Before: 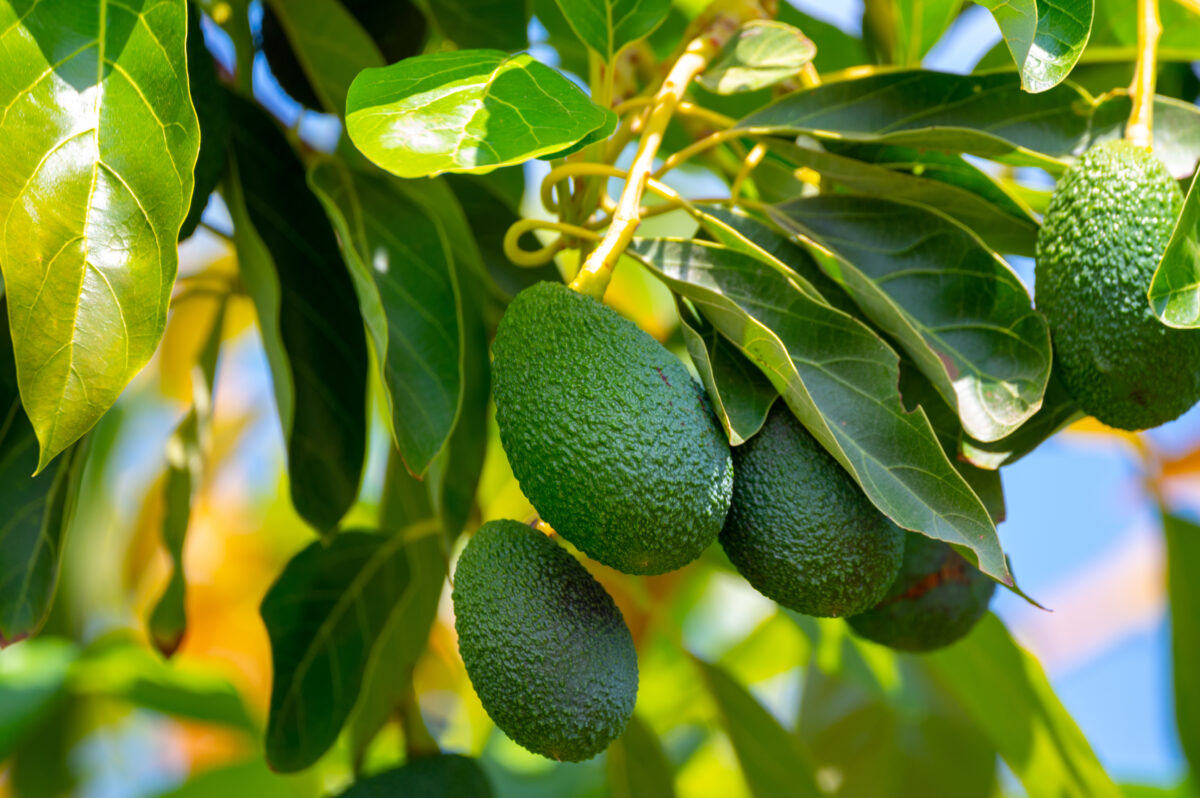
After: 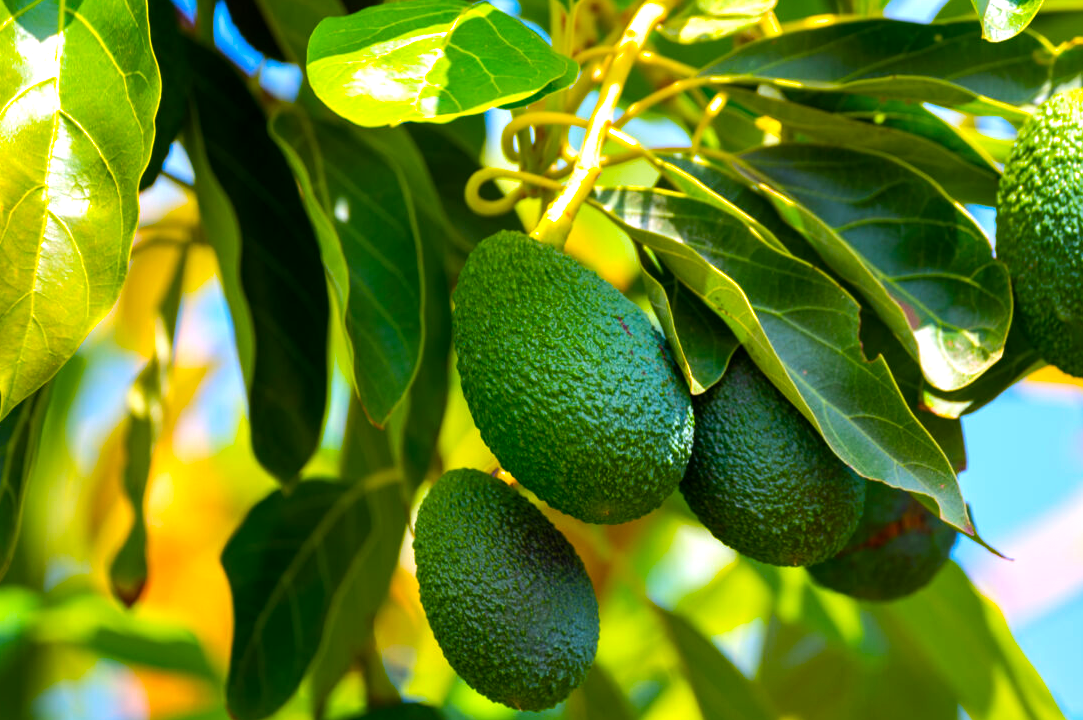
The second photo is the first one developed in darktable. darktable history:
color balance rgb: linear chroma grading › global chroma 13.3%, global vibrance 41.49%
tone equalizer: -8 EV -0.417 EV, -7 EV -0.389 EV, -6 EV -0.333 EV, -5 EV -0.222 EV, -3 EV 0.222 EV, -2 EV 0.333 EV, -1 EV 0.389 EV, +0 EV 0.417 EV, edges refinement/feathering 500, mask exposure compensation -1.57 EV, preserve details no
crop: left 3.305%, top 6.436%, right 6.389%, bottom 3.258%
